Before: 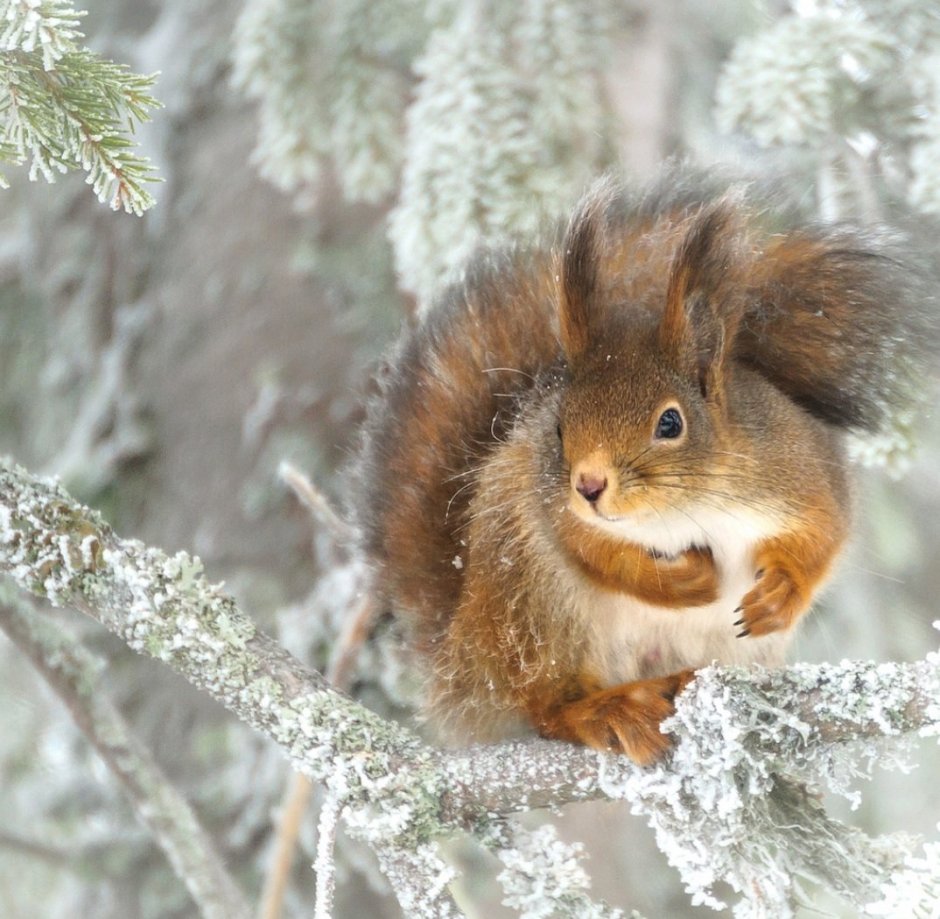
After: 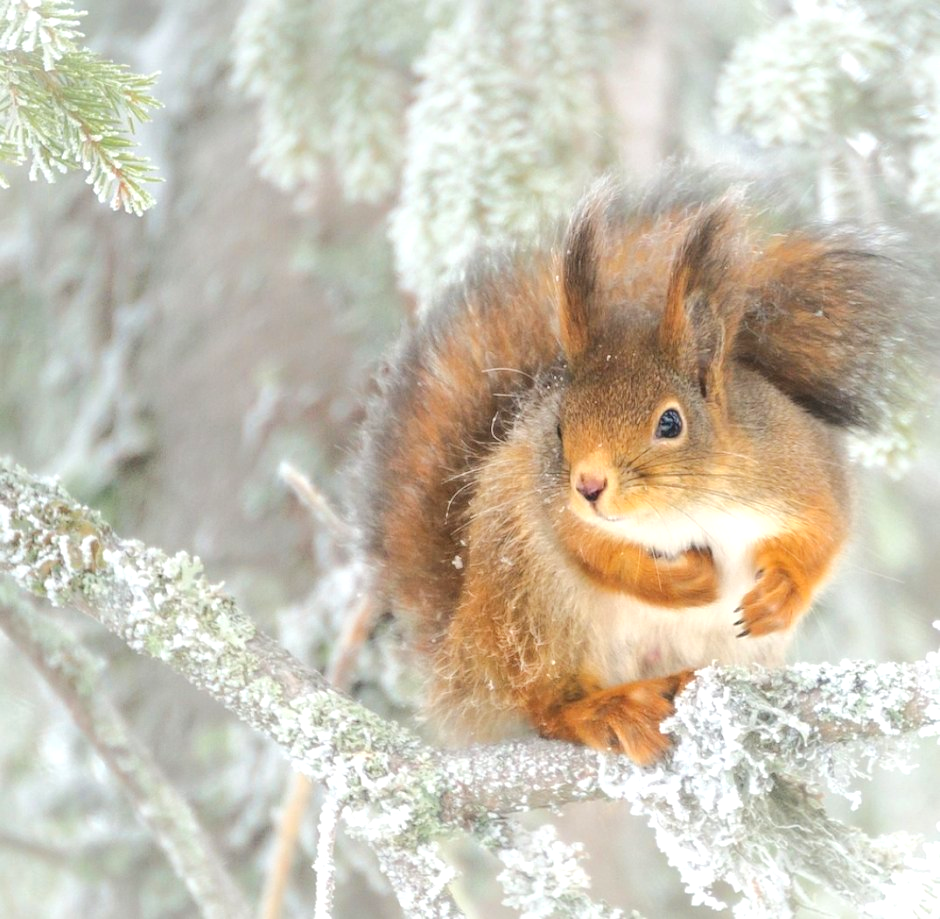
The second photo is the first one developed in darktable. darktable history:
tone equalizer: -8 EV 1.02 EV, -7 EV 0.98 EV, -6 EV 1.03 EV, -5 EV 0.984 EV, -4 EV 1.04 EV, -3 EV 0.76 EV, -2 EV 0.512 EV, -1 EV 0.232 EV, edges refinement/feathering 500, mask exposure compensation -1.57 EV, preserve details no
